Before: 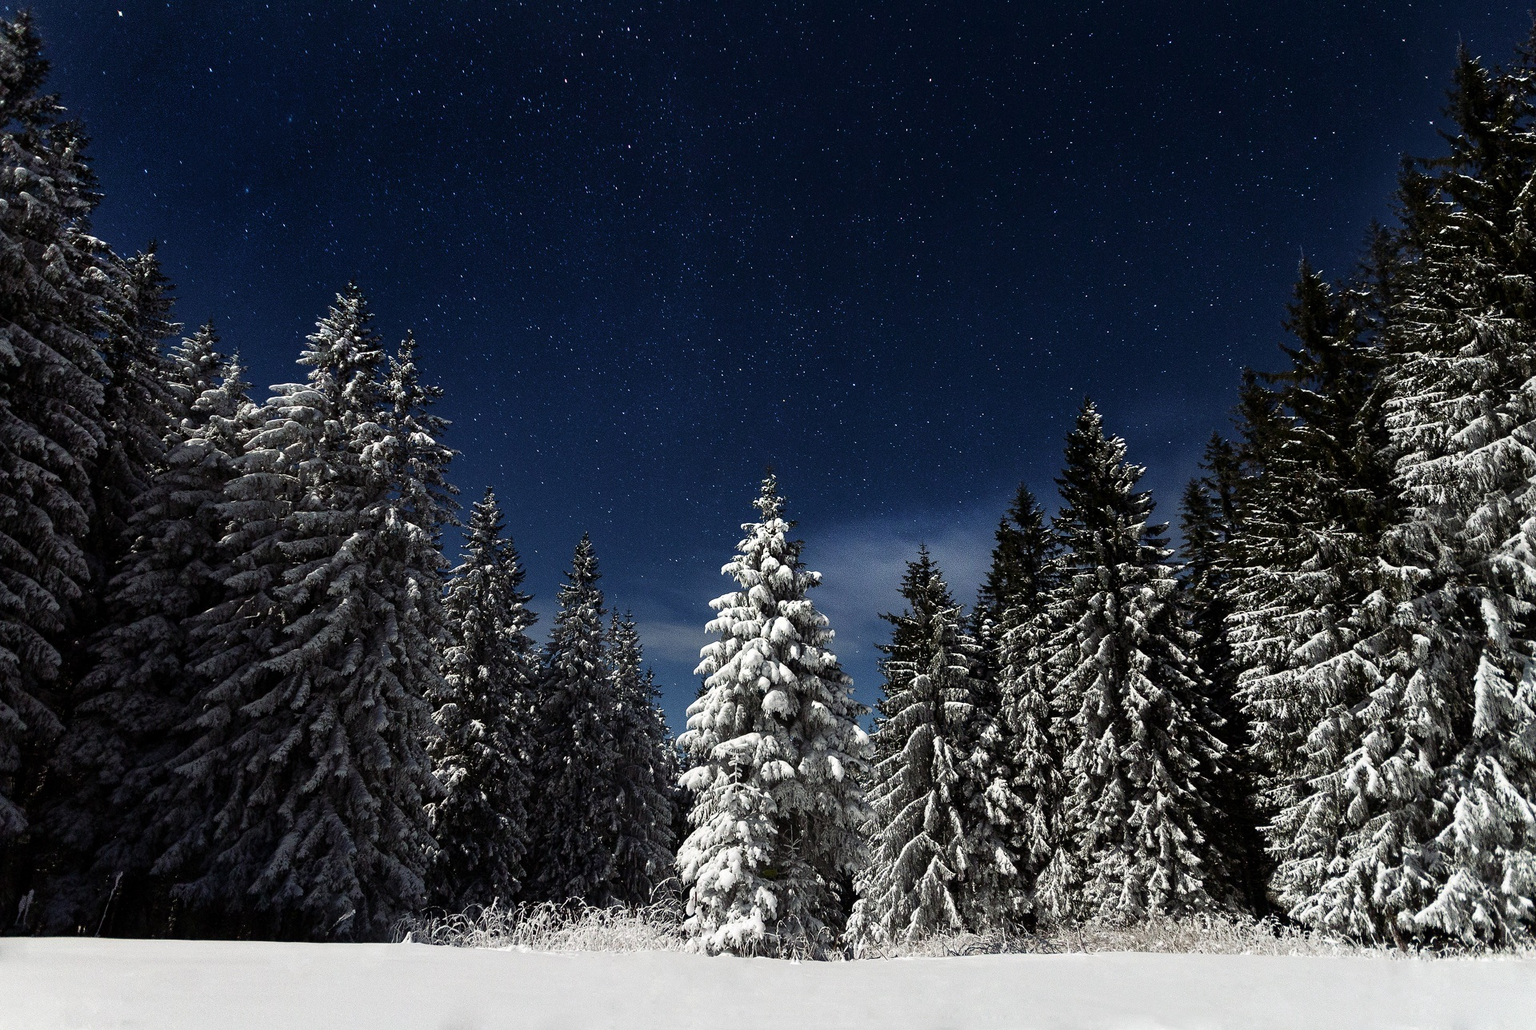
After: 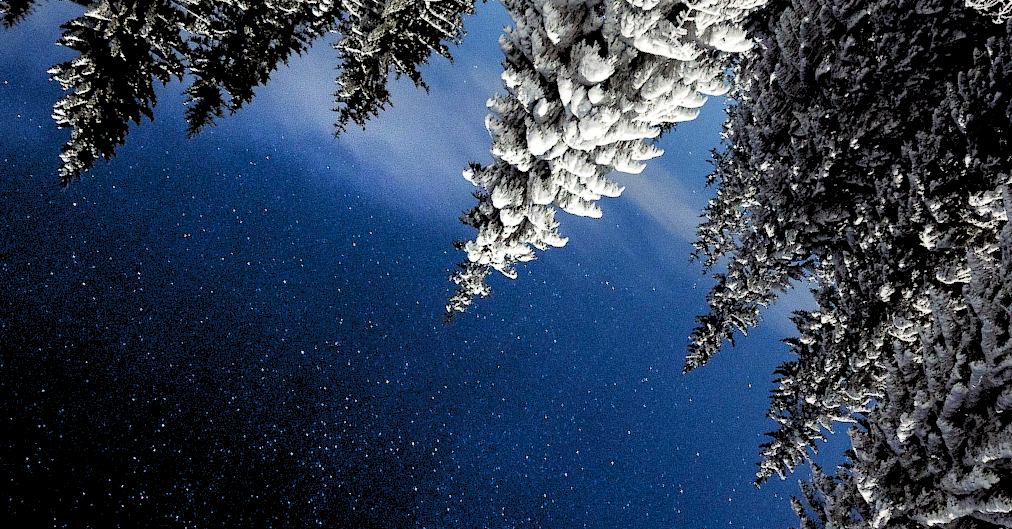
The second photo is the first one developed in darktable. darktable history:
crop and rotate: angle 148.04°, left 9.102%, top 15.623%, right 4.565%, bottom 17.073%
levels: levels [0.072, 0.414, 0.976]
